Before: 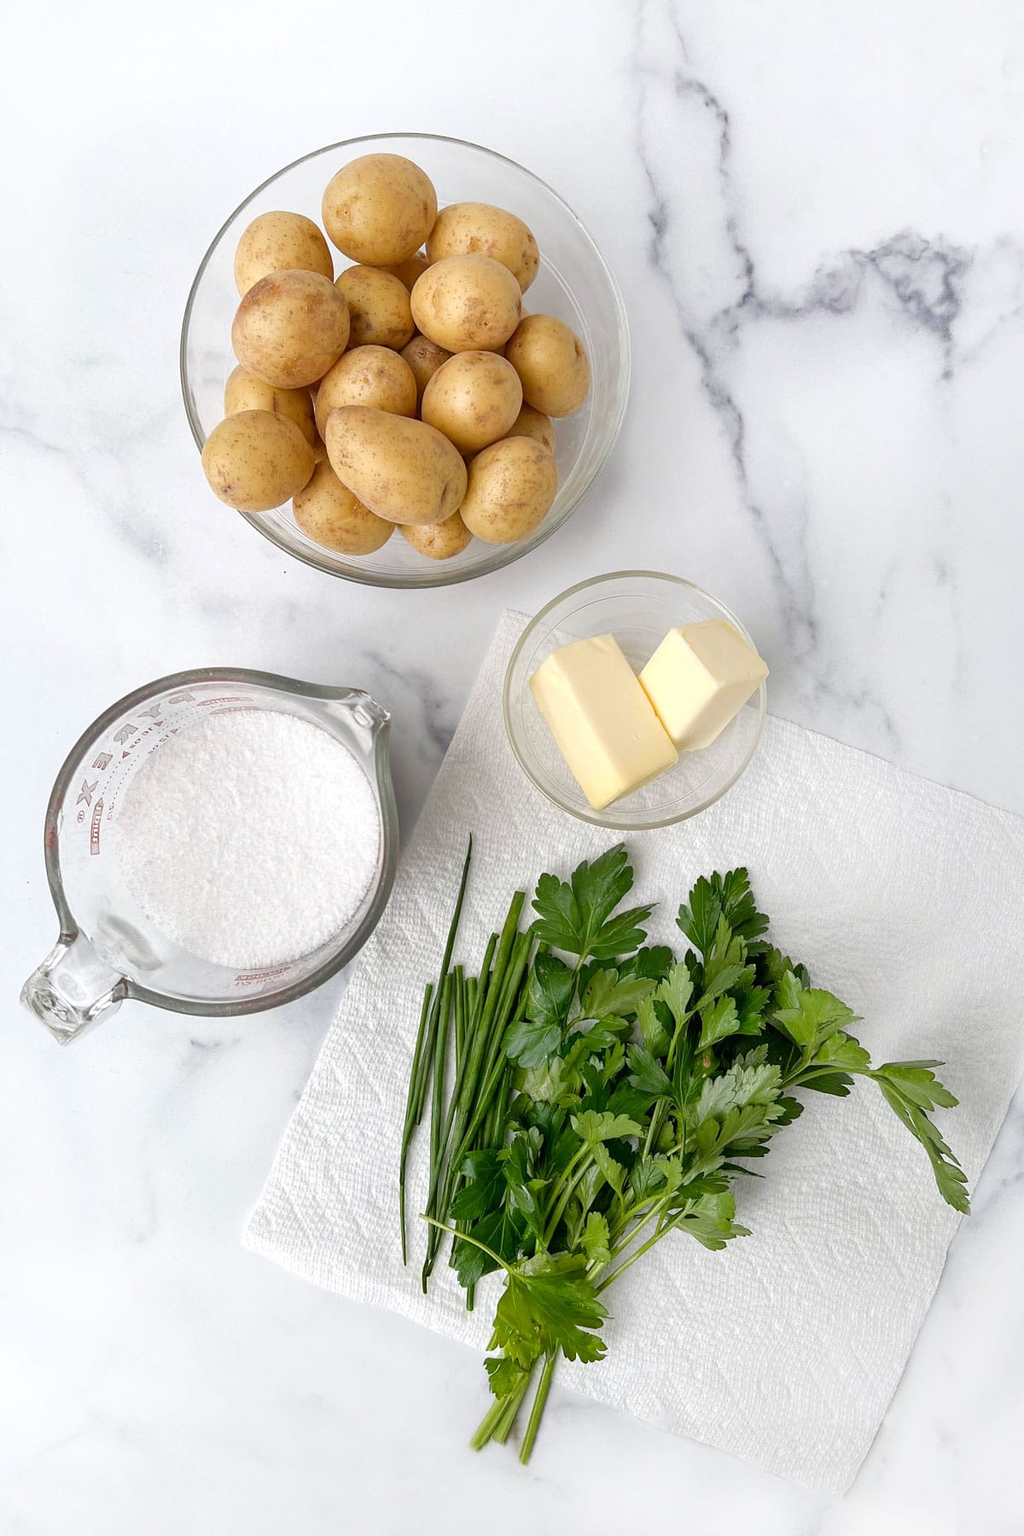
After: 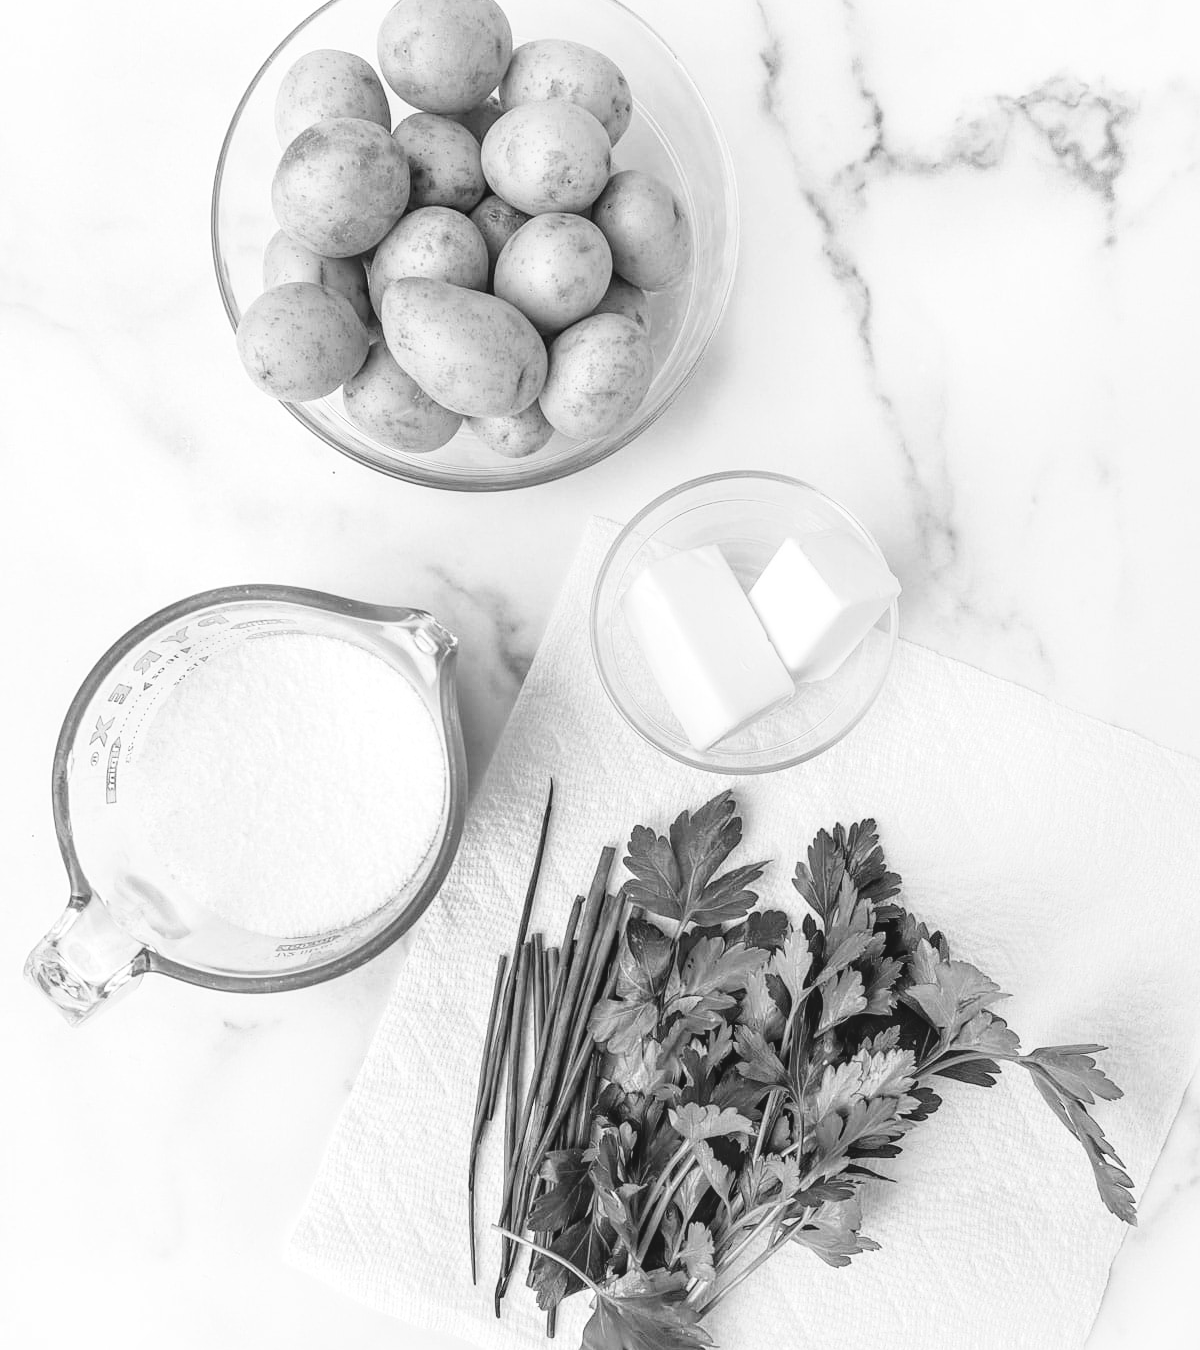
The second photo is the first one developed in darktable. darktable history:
base curve: curves: ch0 [(0, 0) (0.028, 0.03) (0.121, 0.232) (0.46, 0.748) (0.859, 0.968) (1, 1)], preserve colors none
crop: top 11.038%, bottom 13.962%
monochrome: a 16.01, b -2.65, highlights 0.52
local contrast: detail 130%
exposure: black level correction -0.015, exposure -0.125 EV, compensate highlight preservation false
